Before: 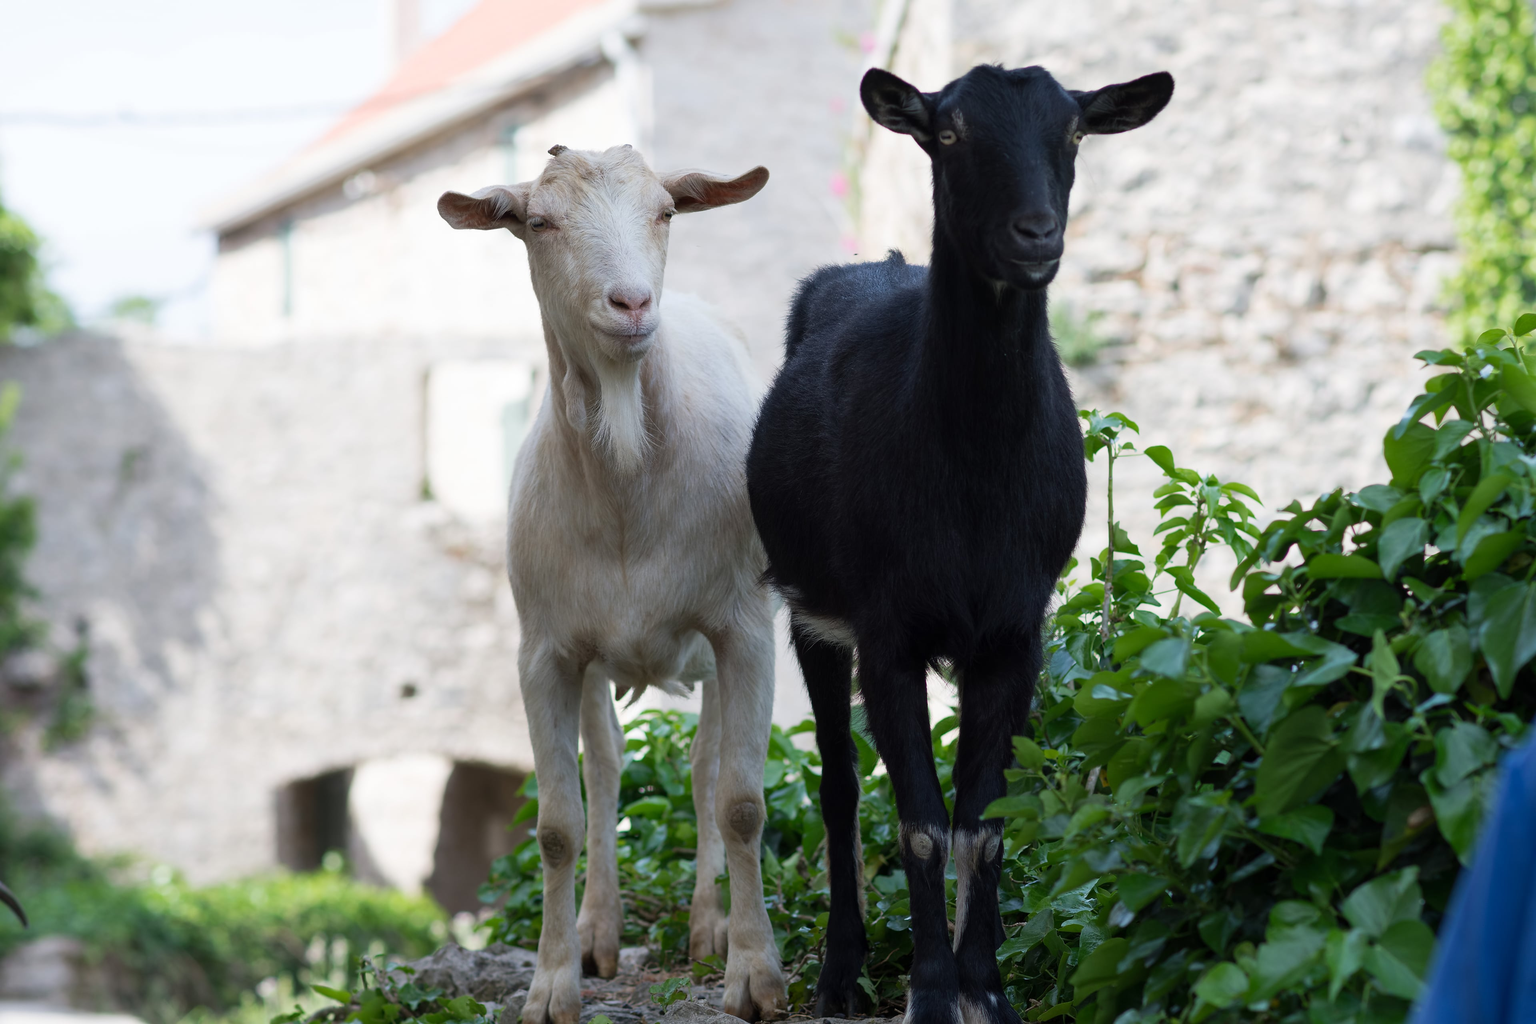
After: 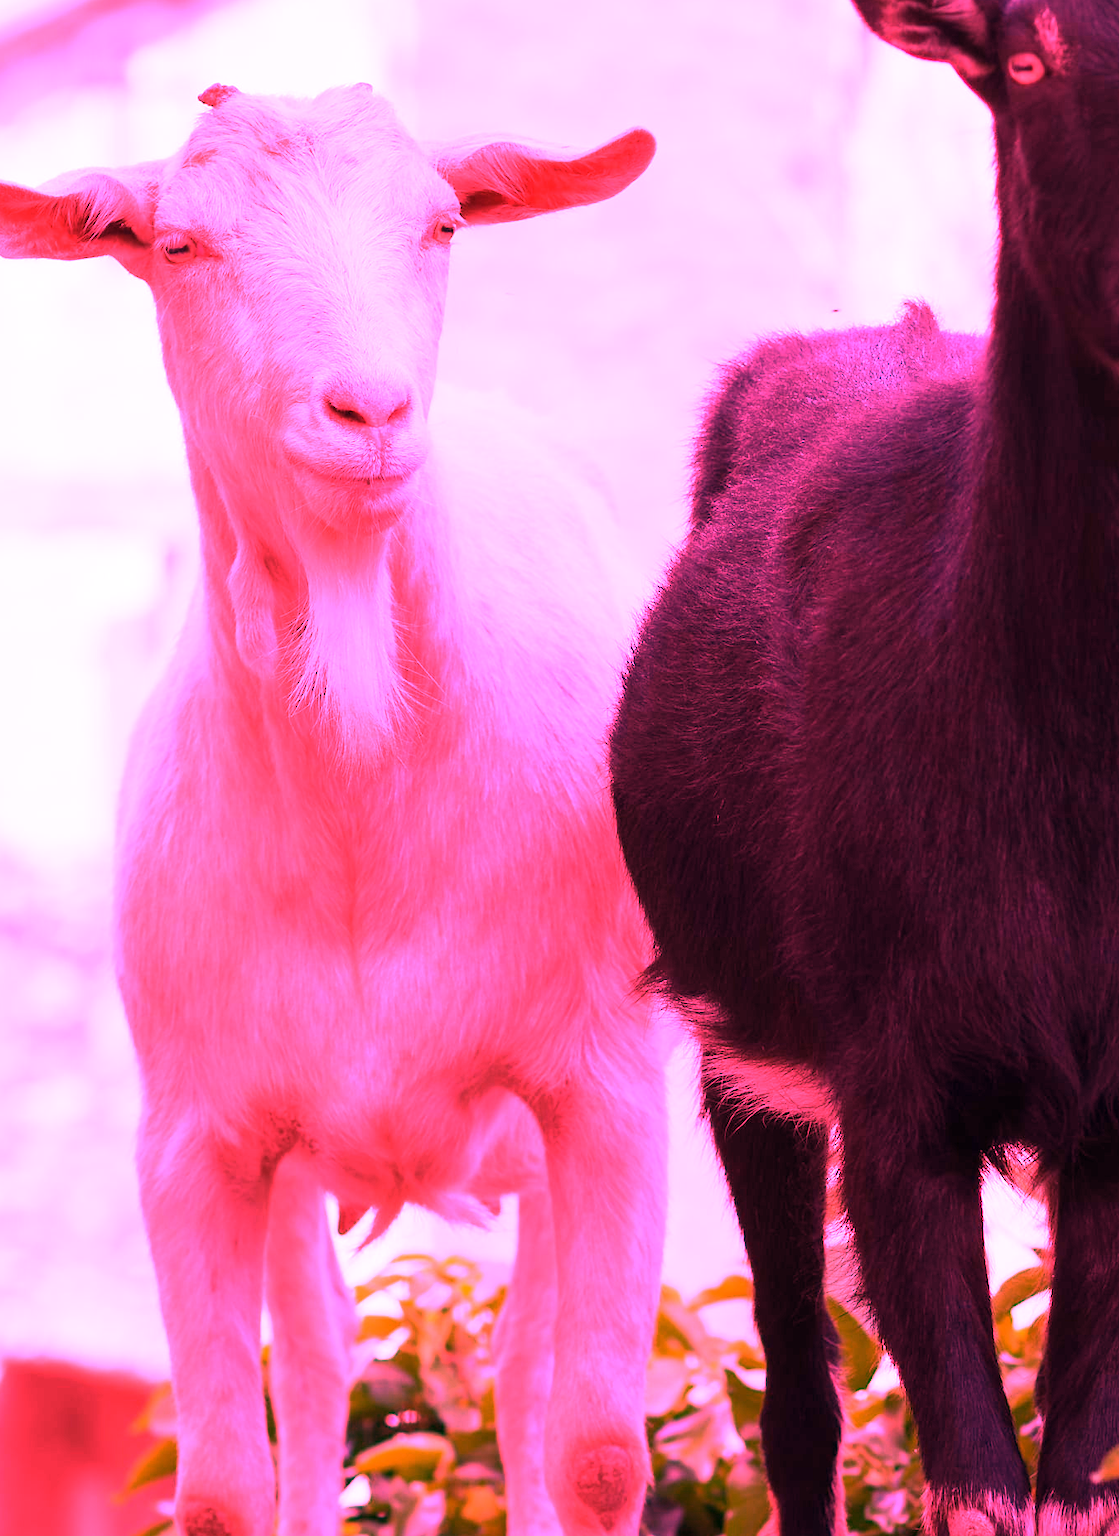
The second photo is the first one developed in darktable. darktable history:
crop and rotate: left 29.476%, top 10.214%, right 35.32%, bottom 17.333%
white balance: red 4.26, blue 1.802
